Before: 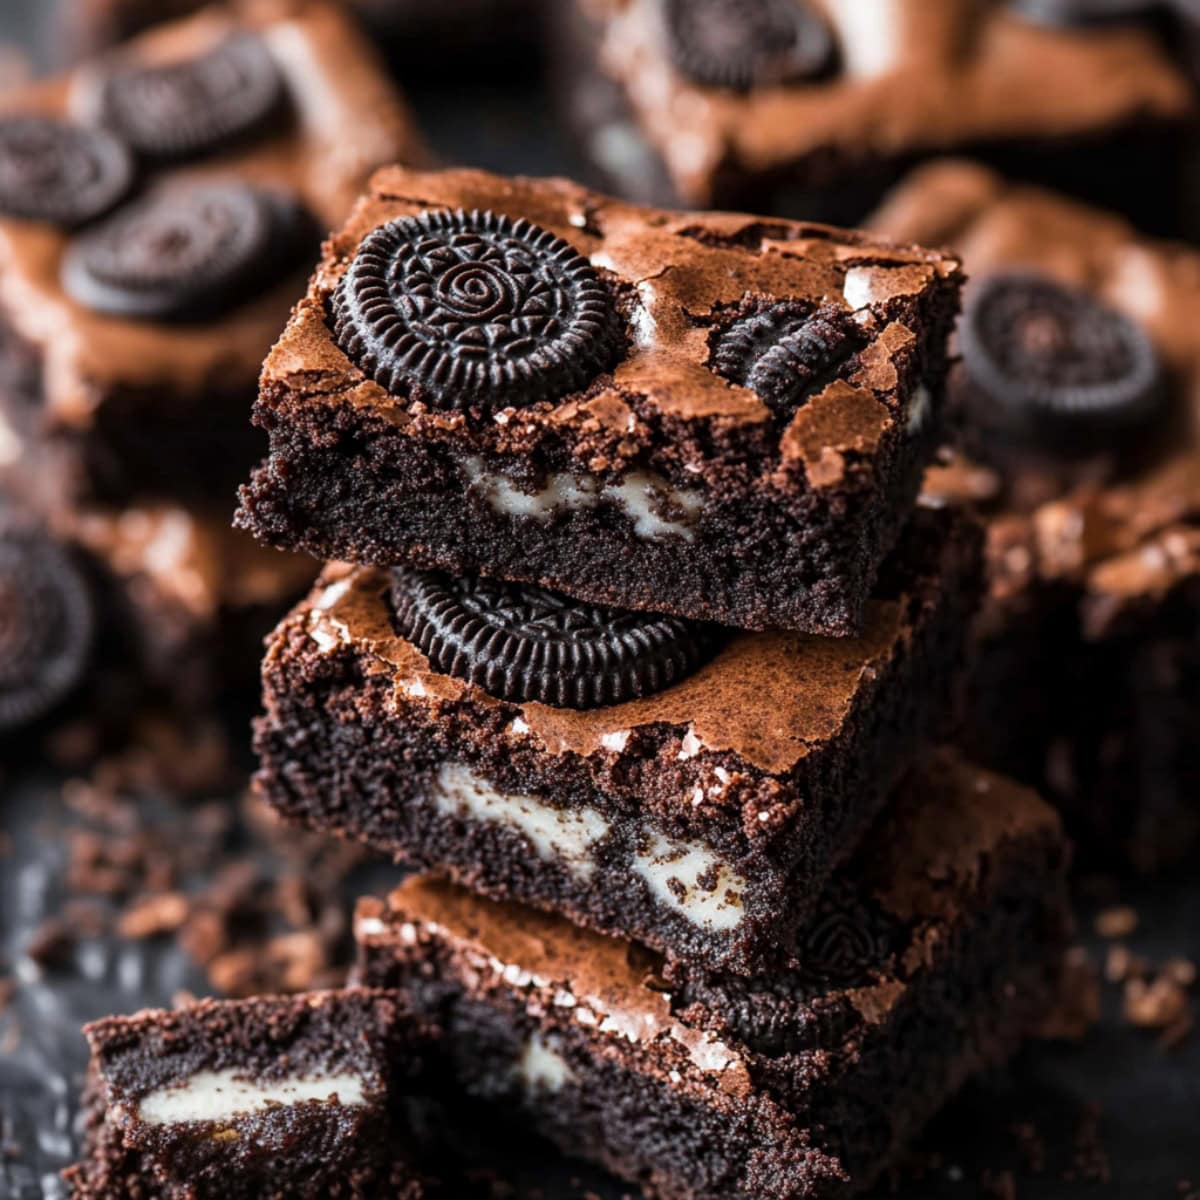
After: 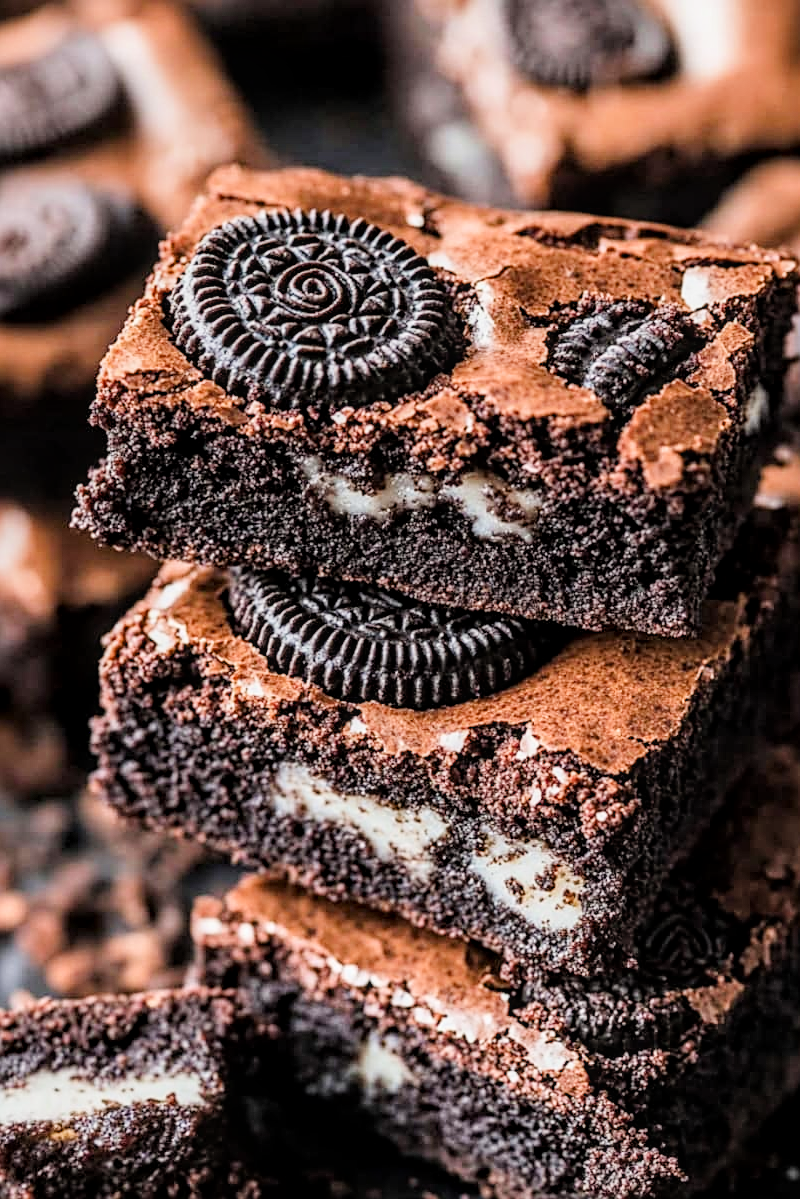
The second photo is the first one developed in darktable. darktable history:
crop and rotate: left 13.54%, right 19.776%
local contrast: on, module defaults
sharpen: amount 0.565
filmic rgb: black relative exposure -7.65 EV, white relative exposure 4.56 EV, threshold 3 EV, hardness 3.61, enable highlight reconstruction true
exposure: black level correction 0, exposure 1.2 EV, compensate highlight preservation false
shadows and highlights: shadows 20.82, highlights -82.63, highlights color adjustment 41.91%, soften with gaussian
tone equalizer: on, module defaults
